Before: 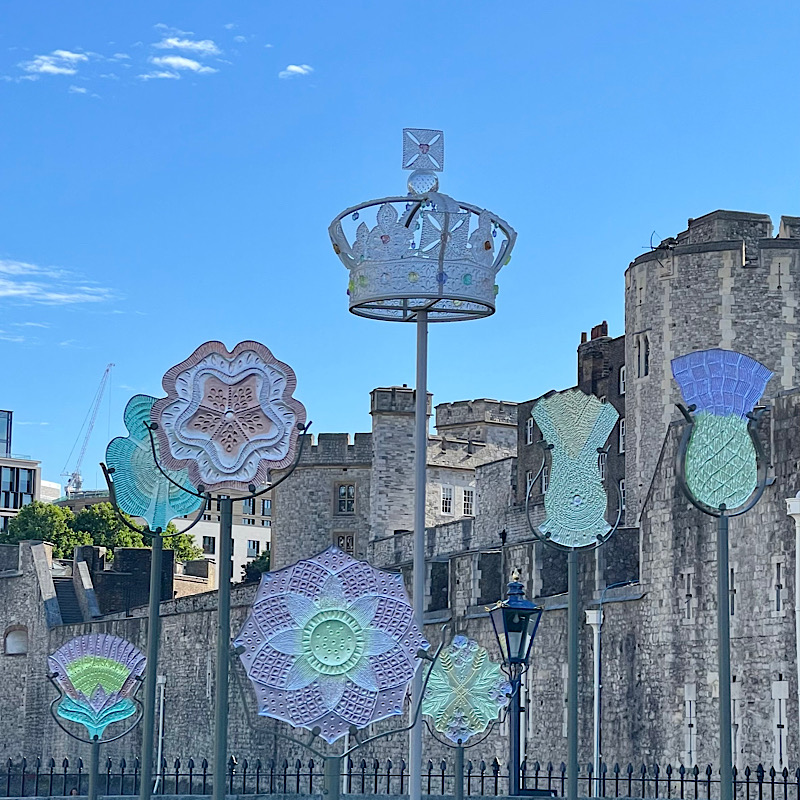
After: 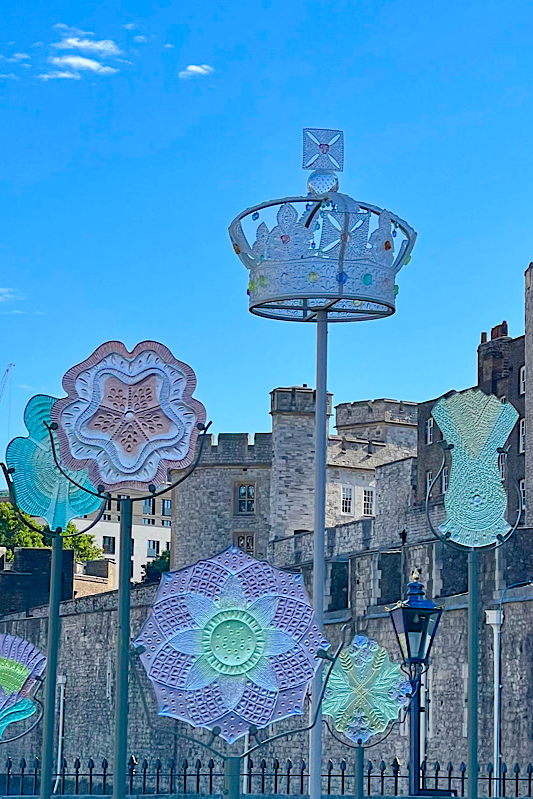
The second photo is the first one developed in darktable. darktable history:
color balance rgb: linear chroma grading › shadows -7.683%, linear chroma grading › global chroma 9.99%, perceptual saturation grading › global saturation 20%, perceptual saturation grading › highlights -25.841%, perceptual saturation grading › shadows 50.314%, global vibrance 20%
shadows and highlights: shadows 24.95, highlights -25.3
crop and rotate: left 12.598%, right 20.732%
